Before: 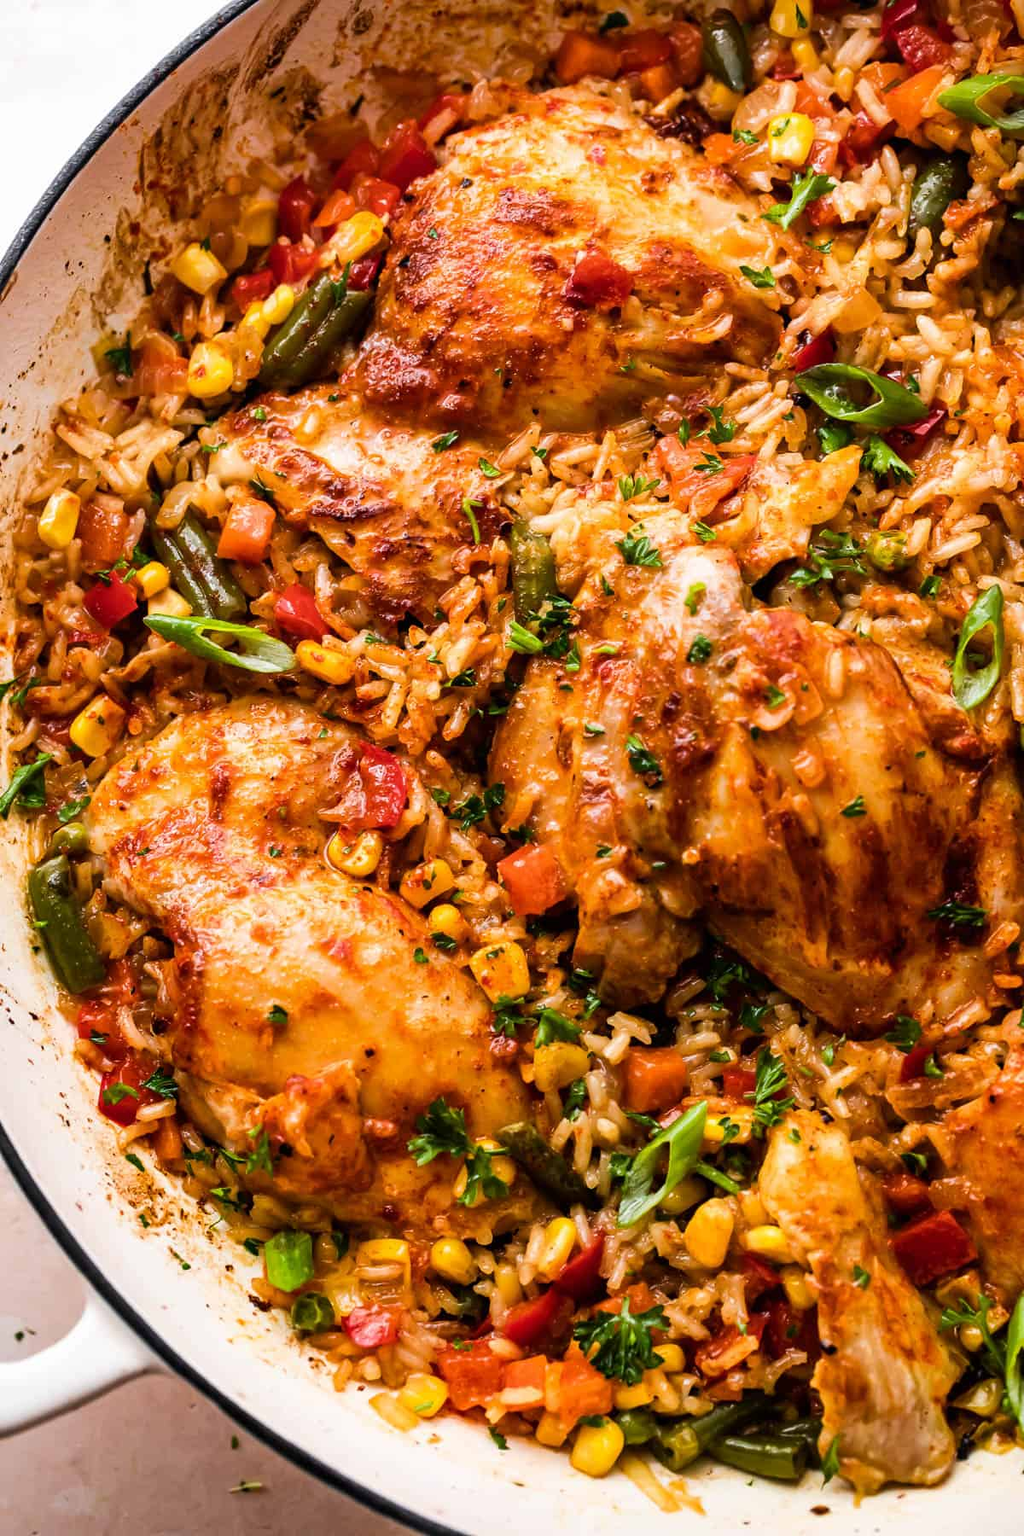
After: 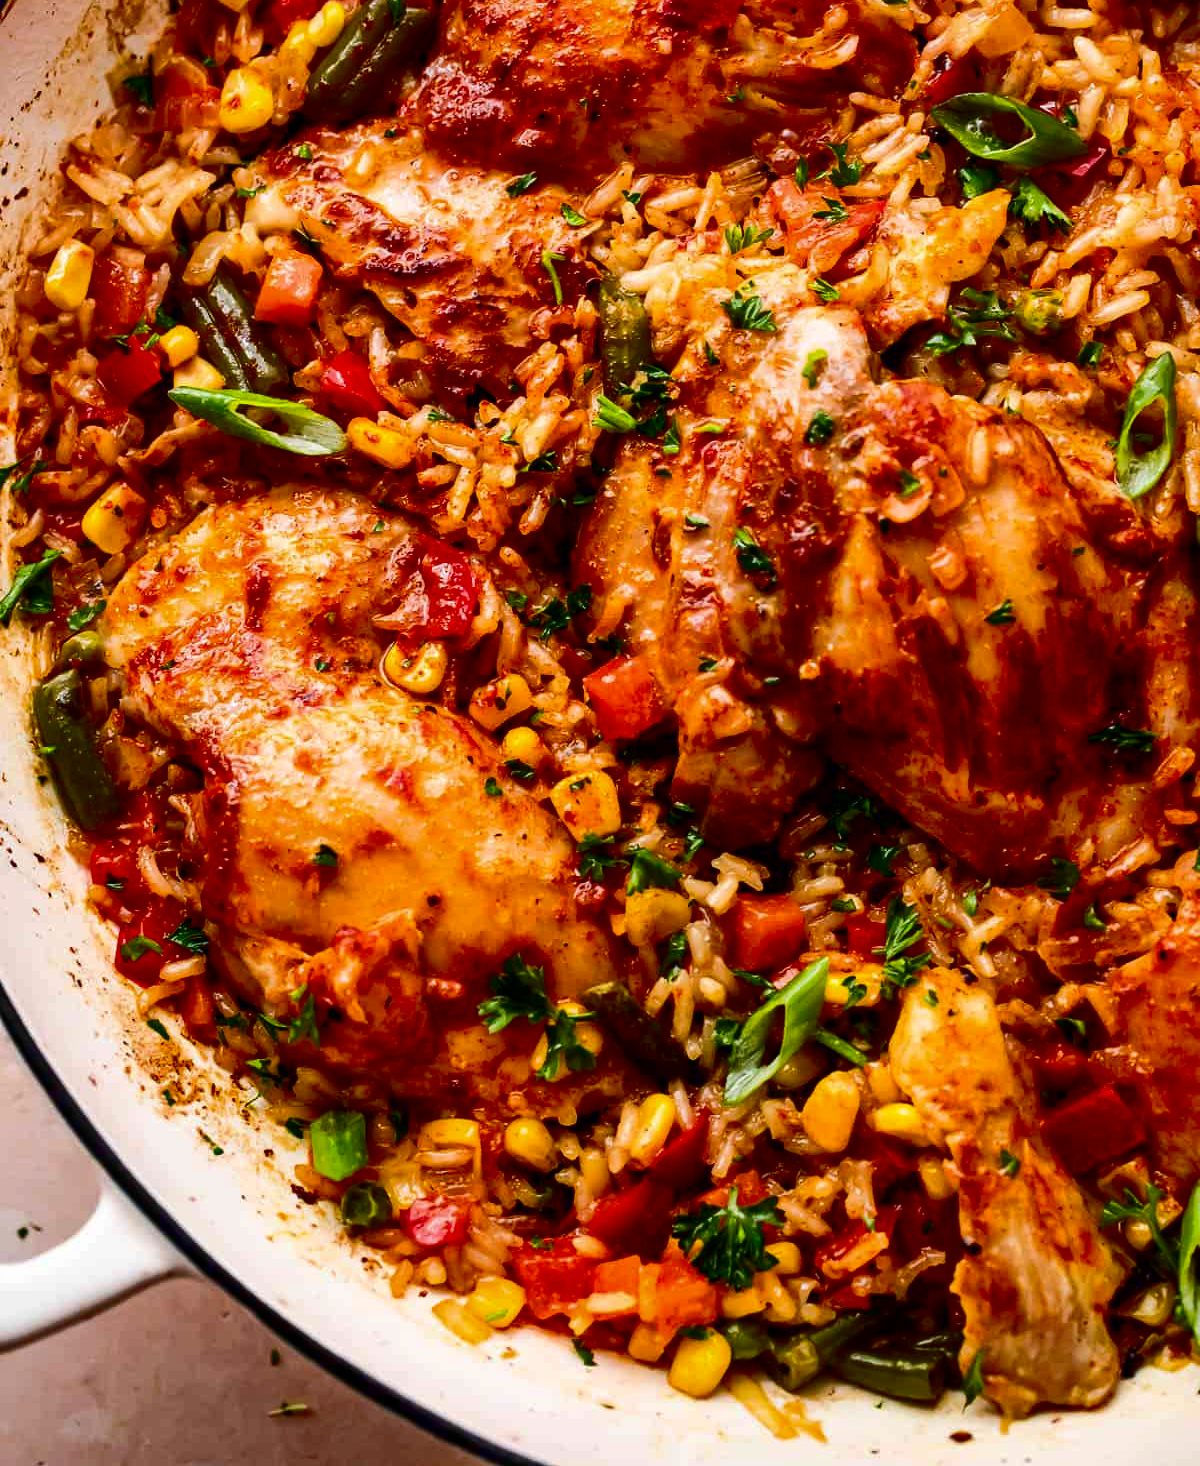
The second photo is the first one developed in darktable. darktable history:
shadows and highlights: on, module defaults
crop and rotate: top 18.507%
contrast brightness saturation: contrast 0.24, brightness -0.24, saturation 0.14
